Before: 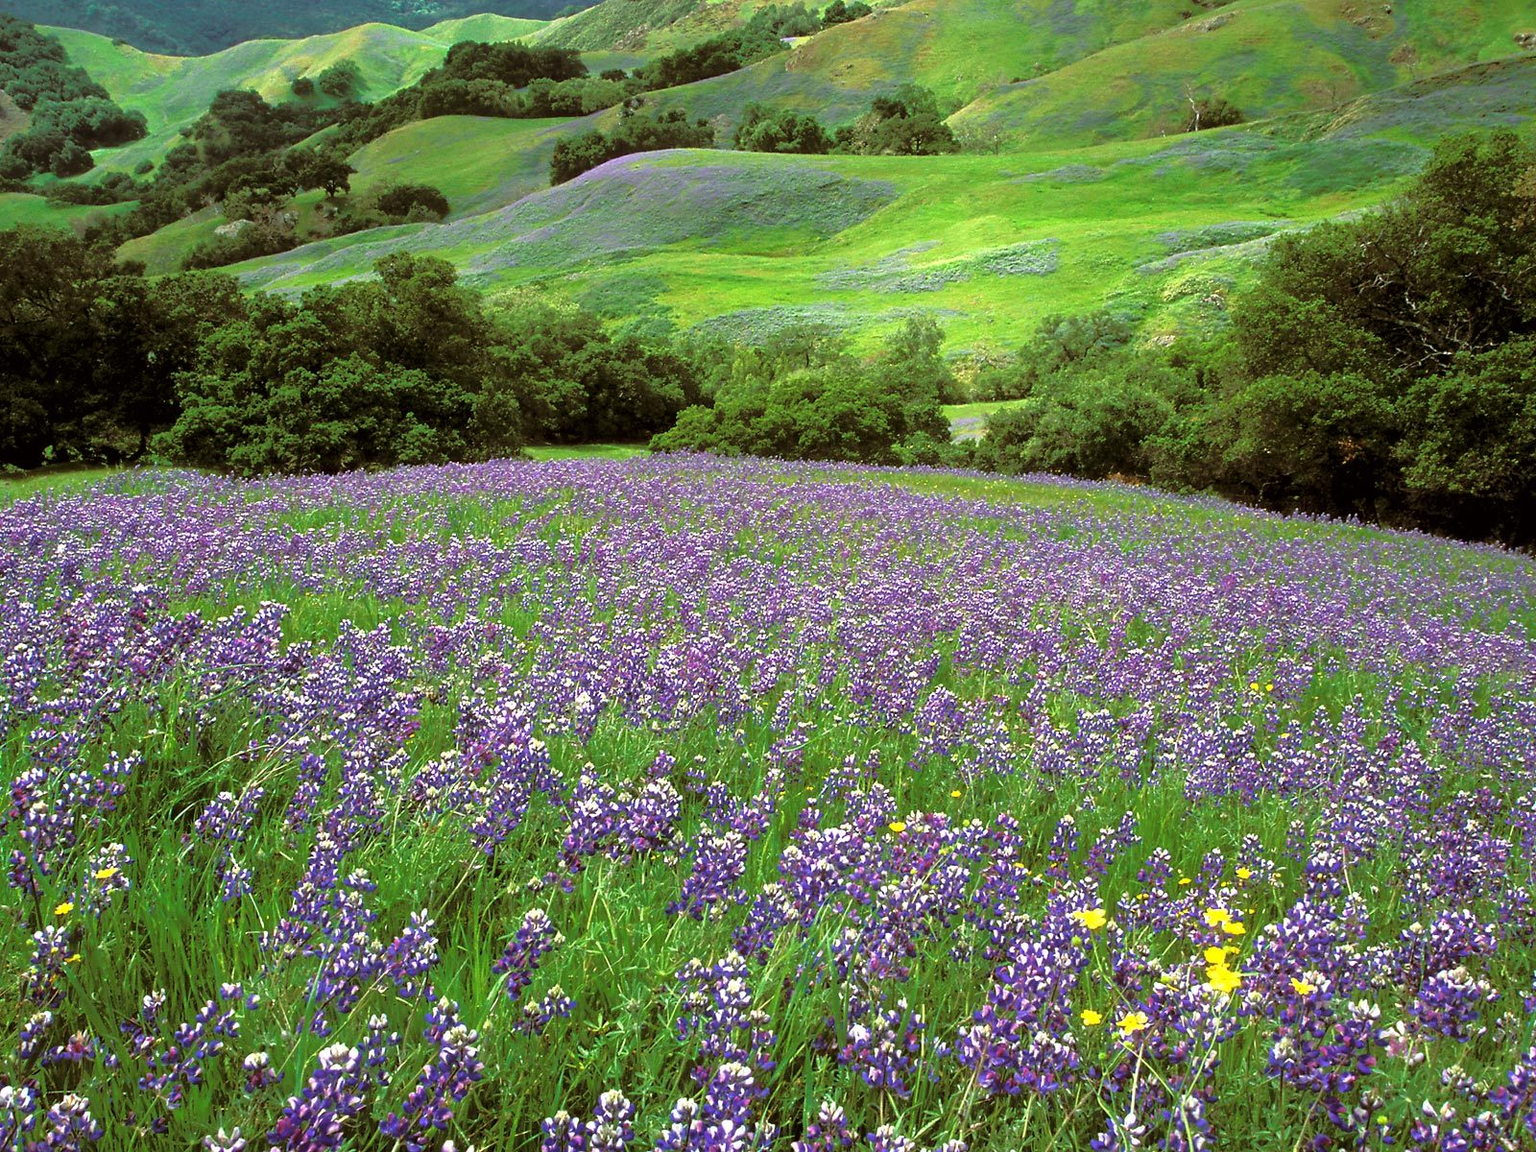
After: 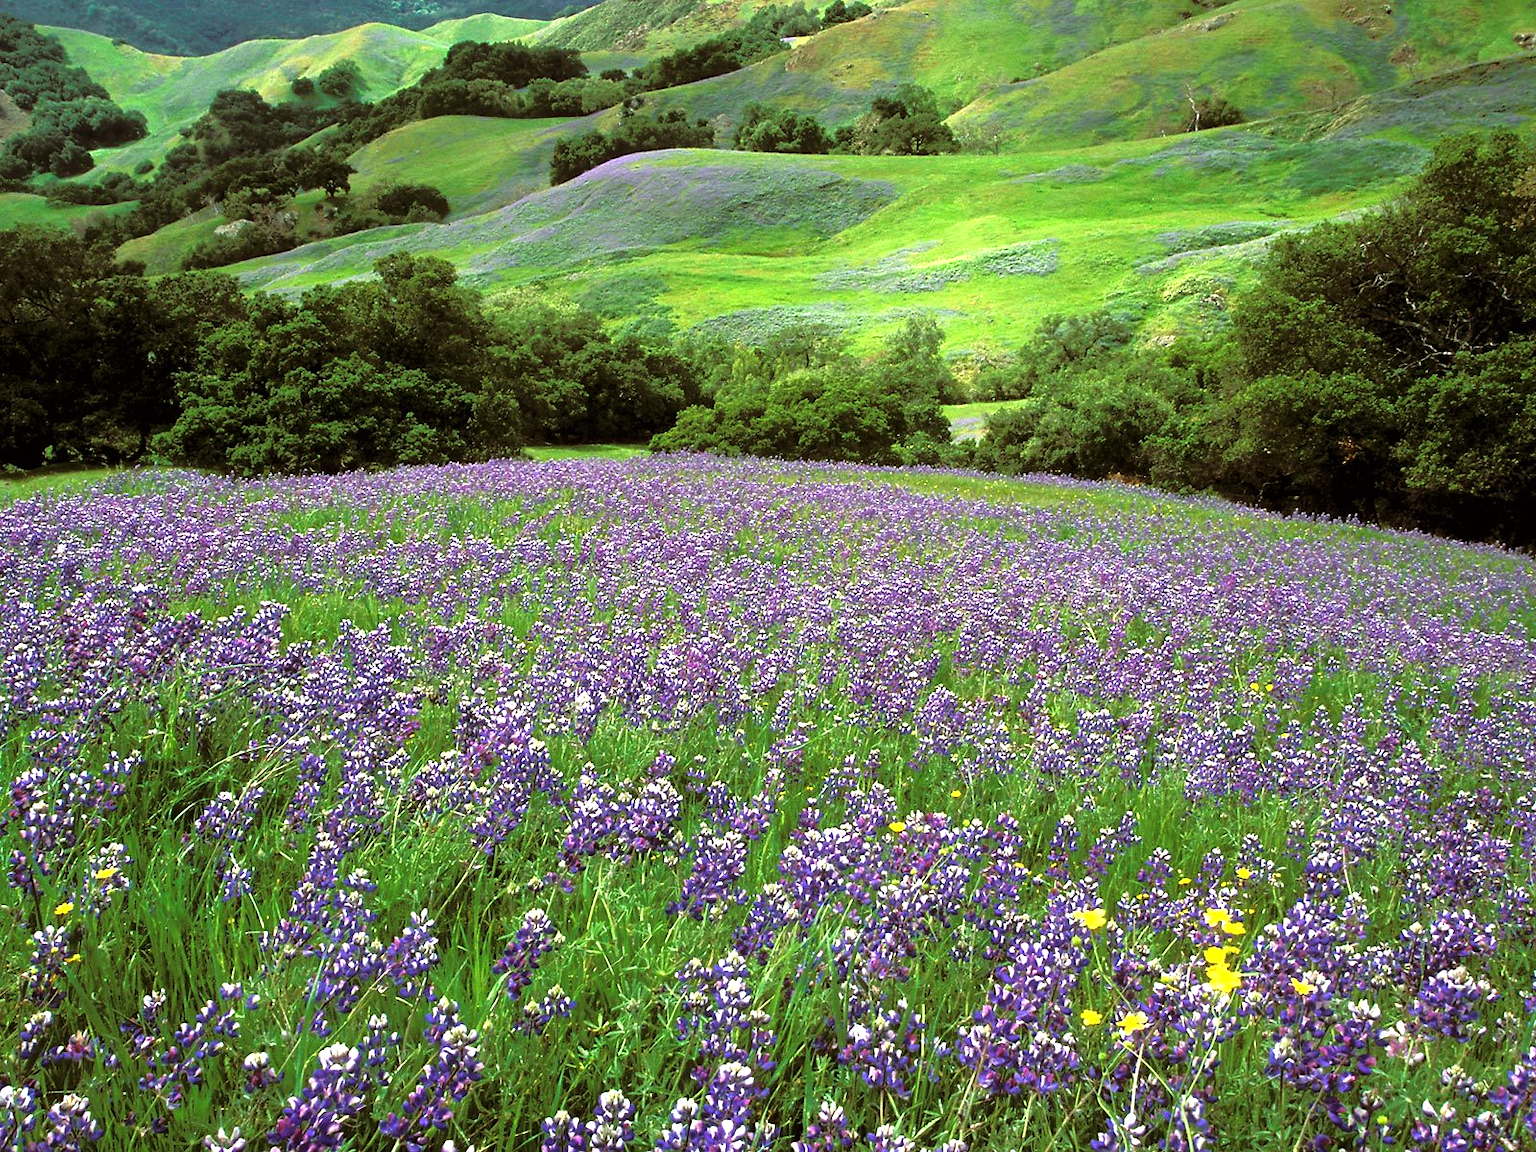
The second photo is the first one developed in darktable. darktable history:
tone equalizer: -8 EV -0.389 EV, -7 EV -0.368 EV, -6 EV -0.367 EV, -5 EV -0.224 EV, -3 EV 0.199 EV, -2 EV 0.358 EV, -1 EV 0.404 EV, +0 EV 0.433 EV, edges refinement/feathering 500, mask exposure compensation -1.57 EV, preserve details no
